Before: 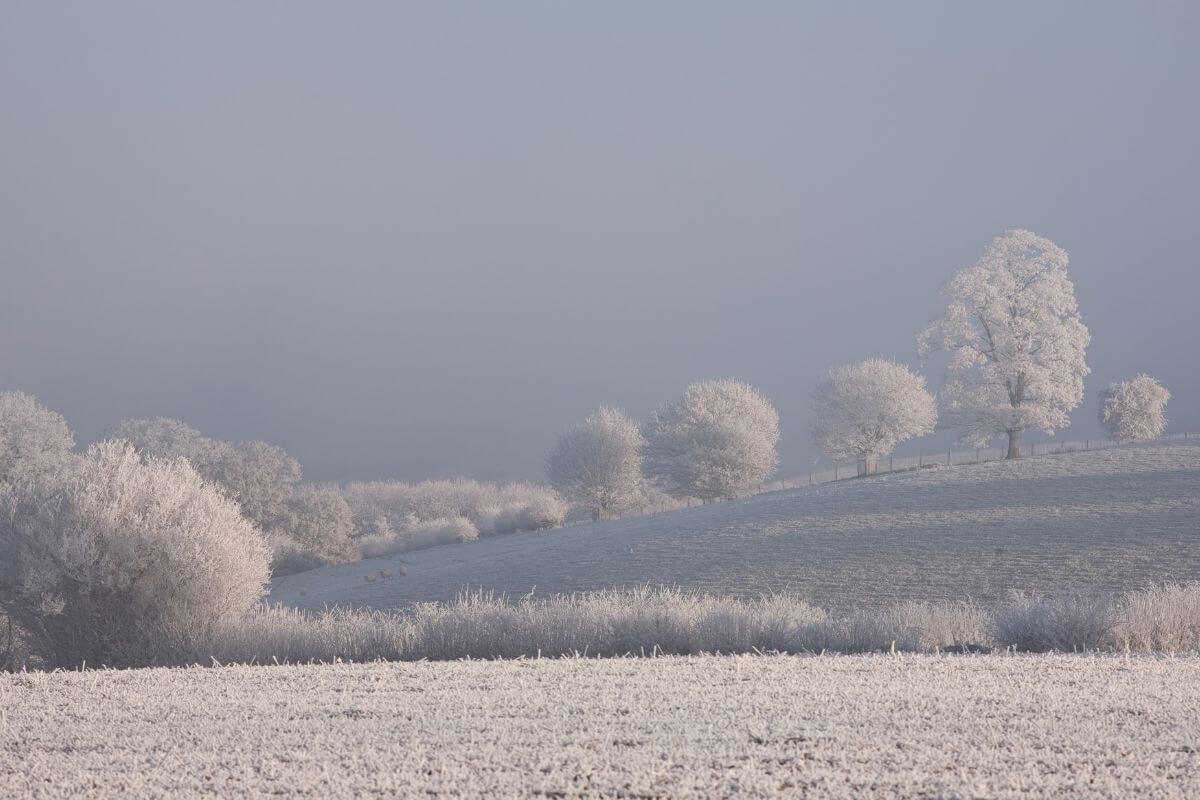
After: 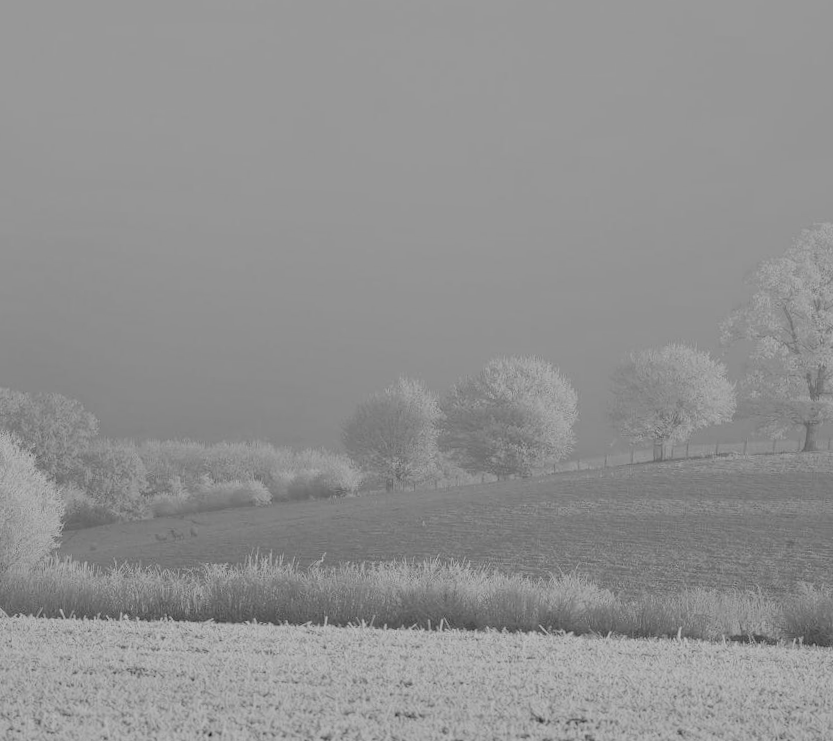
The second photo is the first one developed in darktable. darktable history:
crop and rotate: angle -3.05°, left 14.079%, top 0.02%, right 11.036%, bottom 0.077%
filmic rgb: black relative exposure -7.65 EV, white relative exposure 4.56 EV, hardness 3.61, preserve chrominance no, color science v5 (2021)
color calibration: output gray [0.21, 0.42, 0.37, 0], x 0.37, y 0.382, temperature 4317.24 K, gamut compression 1.72
shadows and highlights: shadows -19.97, white point adjustment -2.17, highlights -35.02
